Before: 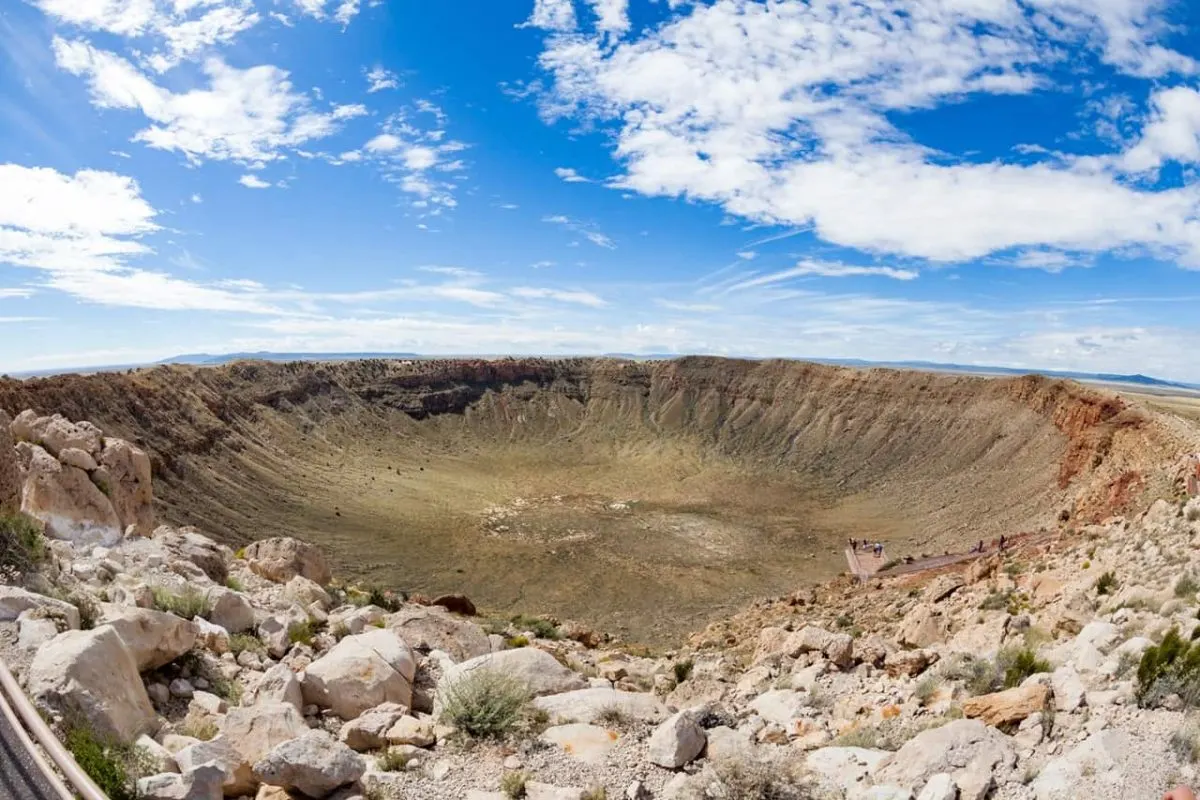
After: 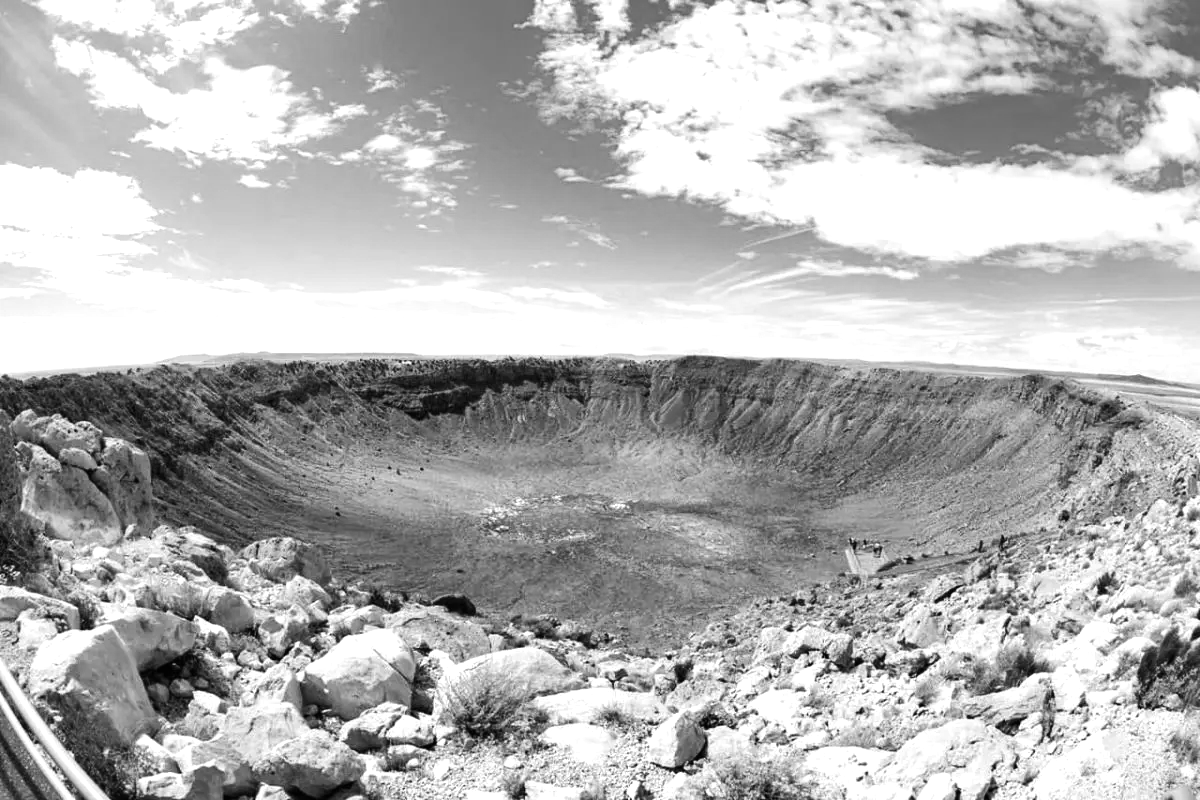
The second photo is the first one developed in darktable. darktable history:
monochrome: a -6.99, b 35.61, size 1.4
tone equalizer: -8 EV -0.75 EV, -7 EV -0.7 EV, -6 EV -0.6 EV, -5 EV -0.4 EV, -3 EV 0.4 EV, -2 EV 0.6 EV, -1 EV 0.7 EV, +0 EV 0.75 EV, edges refinement/feathering 500, mask exposure compensation -1.57 EV, preserve details no
